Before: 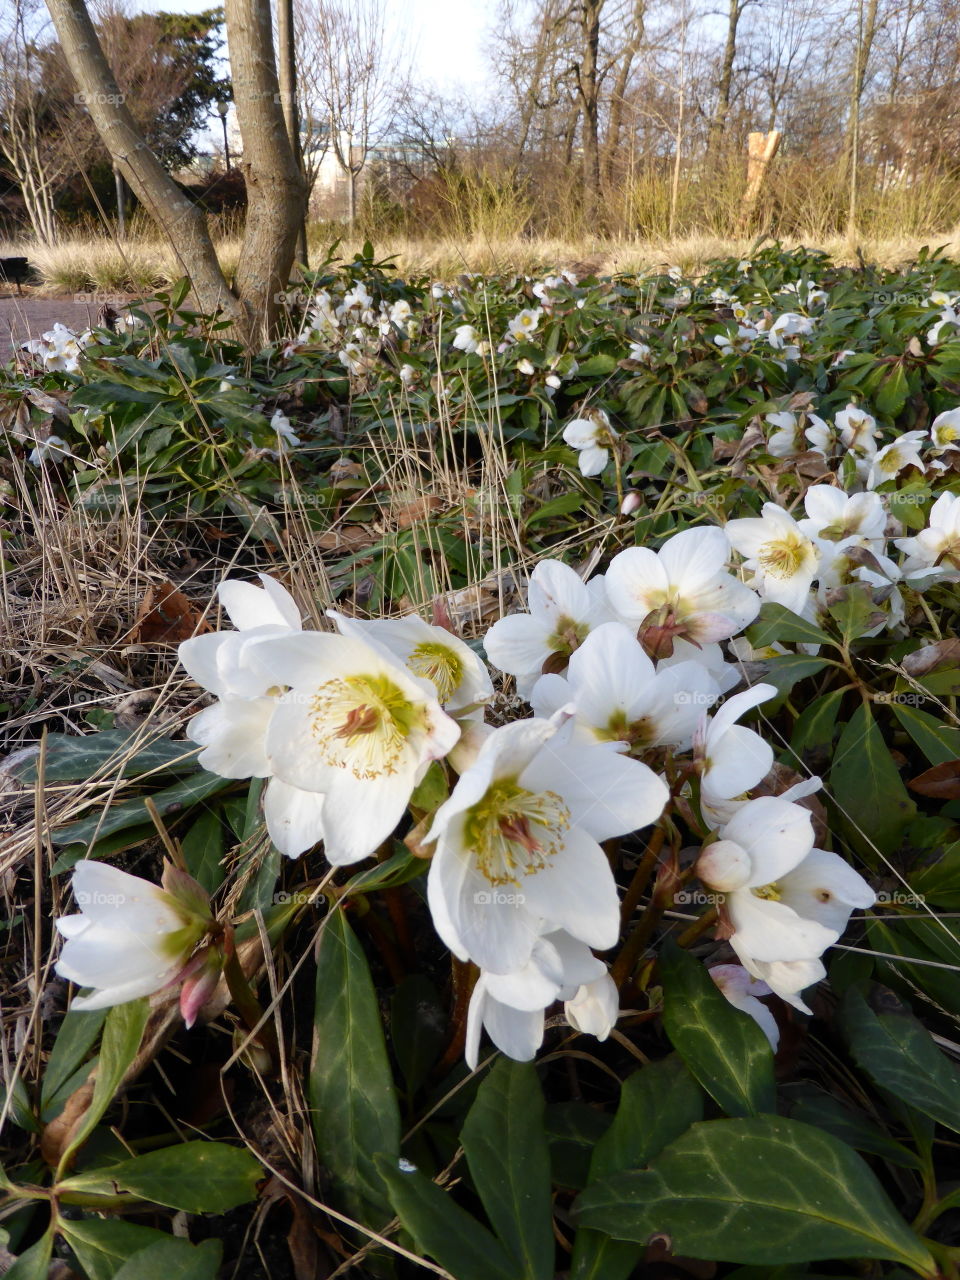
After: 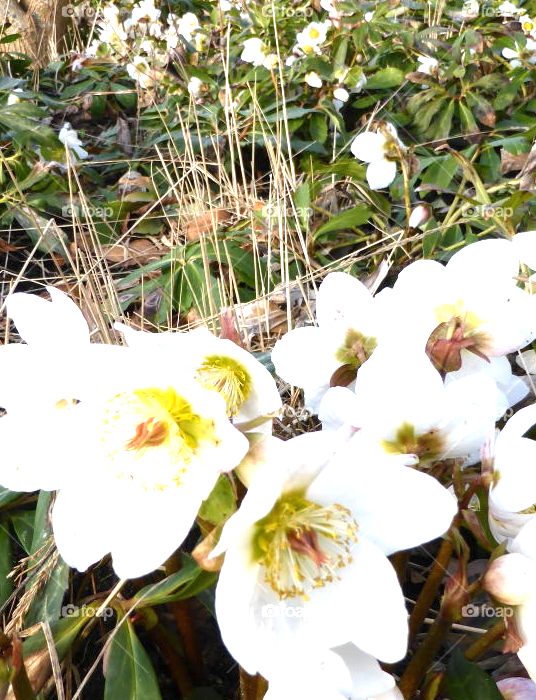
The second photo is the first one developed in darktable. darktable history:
crop and rotate: left 22.145%, top 22.476%, right 21.969%, bottom 22.763%
exposure: black level correction 0, exposure 1.284 EV, compensate highlight preservation false
